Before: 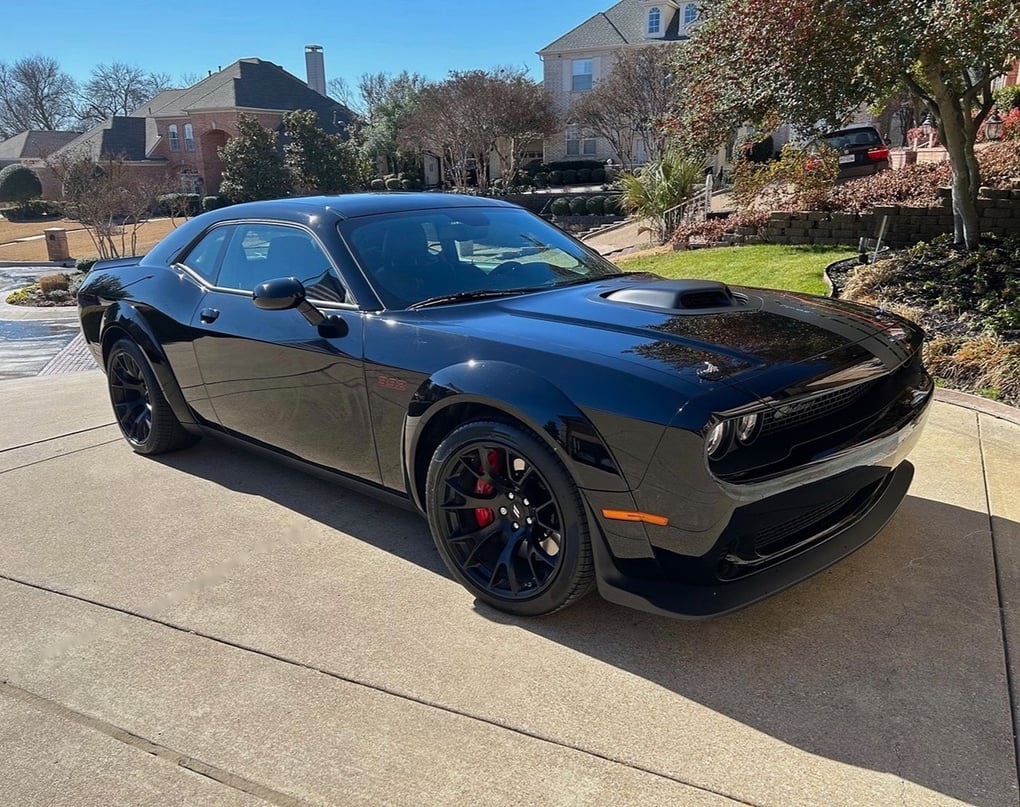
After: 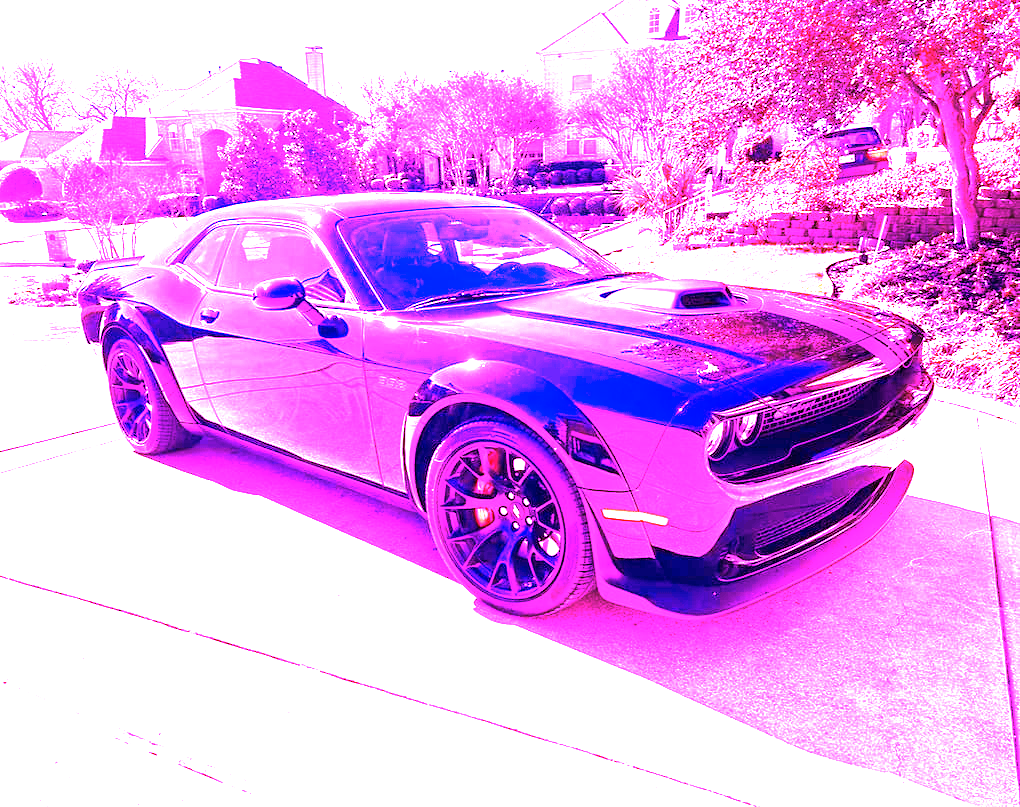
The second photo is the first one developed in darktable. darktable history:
white balance: red 8, blue 8
color zones: curves: ch0 [(0.068, 0.464) (0.25, 0.5) (0.48, 0.508) (0.75, 0.536) (0.886, 0.476) (0.967, 0.456)]; ch1 [(0.066, 0.456) (0.25, 0.5) (0.616, 0.508) (0.746, 0.56) (0.934, 0.444)]
